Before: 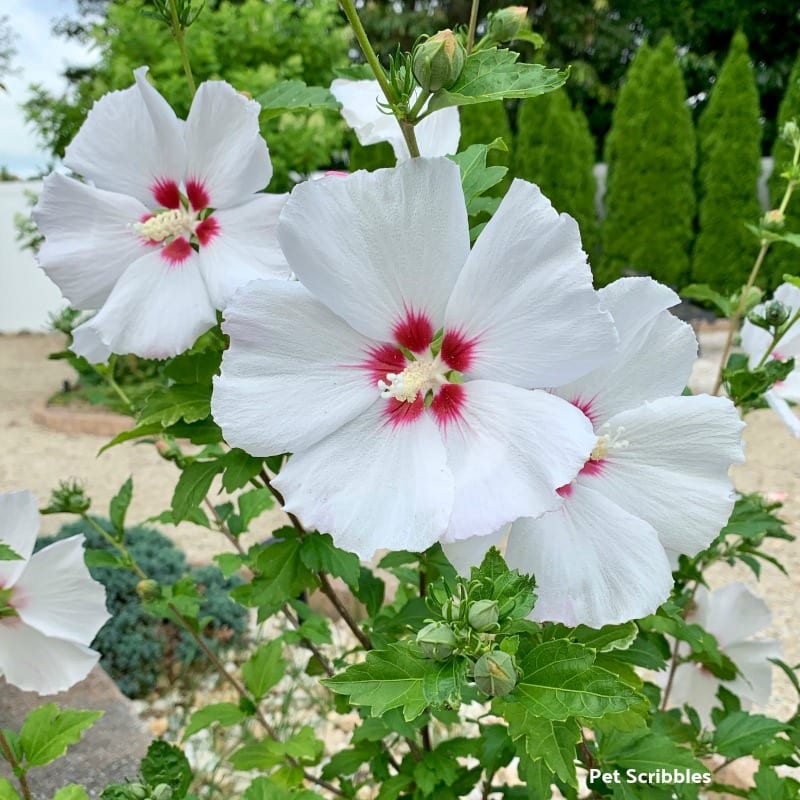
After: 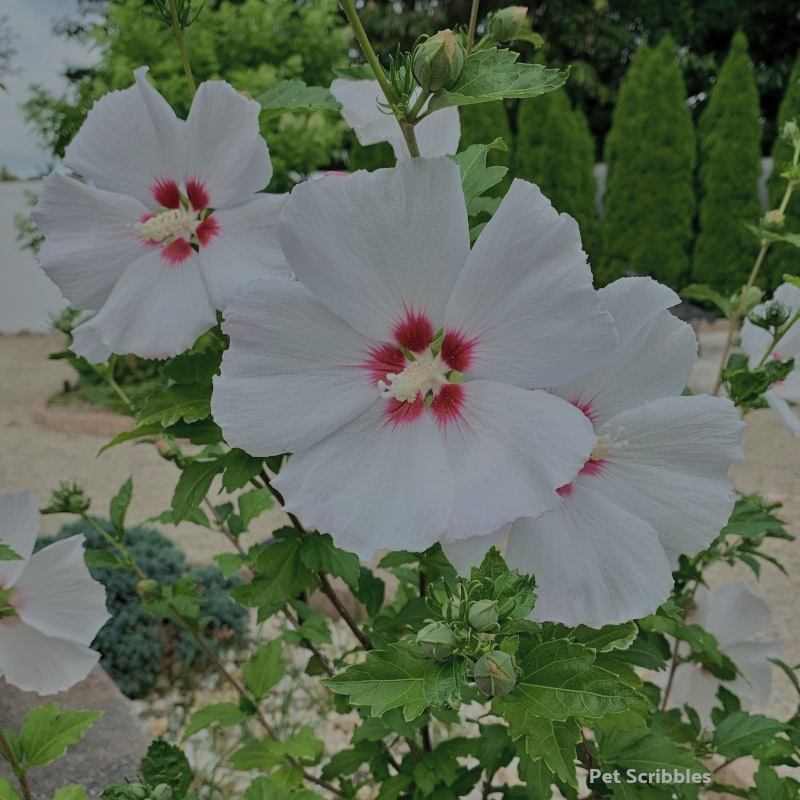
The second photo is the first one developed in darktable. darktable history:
contrast brightness saturation: brightness 0.15
tone equalizer: -8 EV -2 EV, -7 EV -2 EV, -6 EV -2 EV, -5 EV -2 EV, -4 EV -2 EV, -3 EV -2 EV, -2 EV -2 EV, -1 EV -1.63 EV, +0 EV -2 EV
